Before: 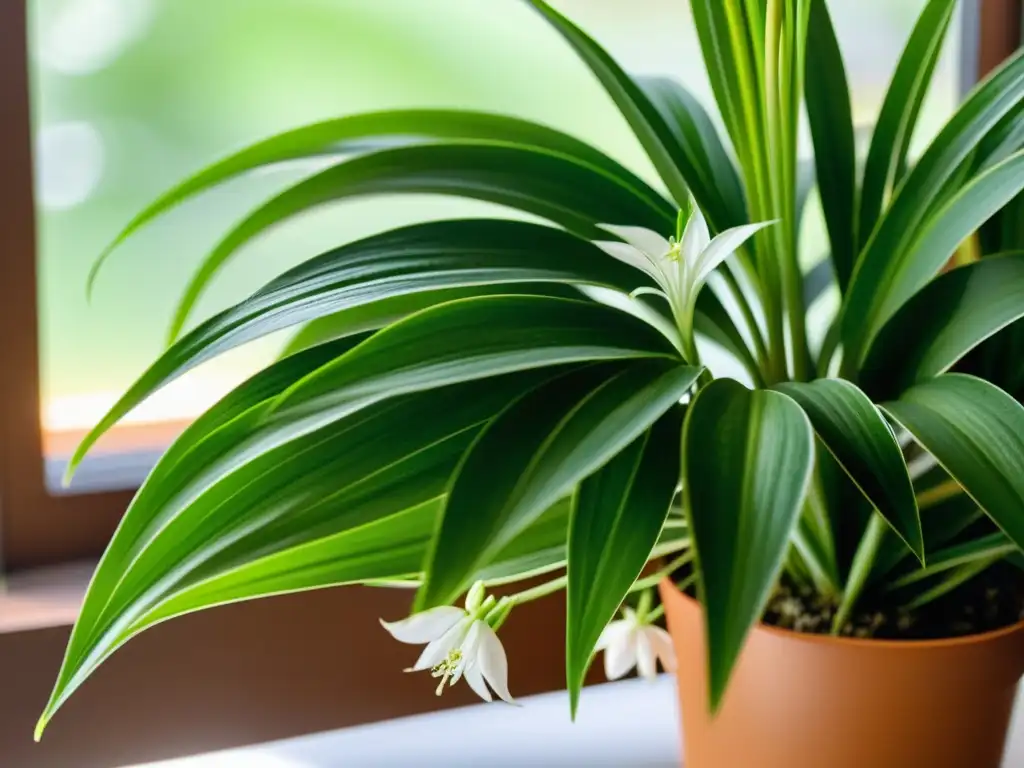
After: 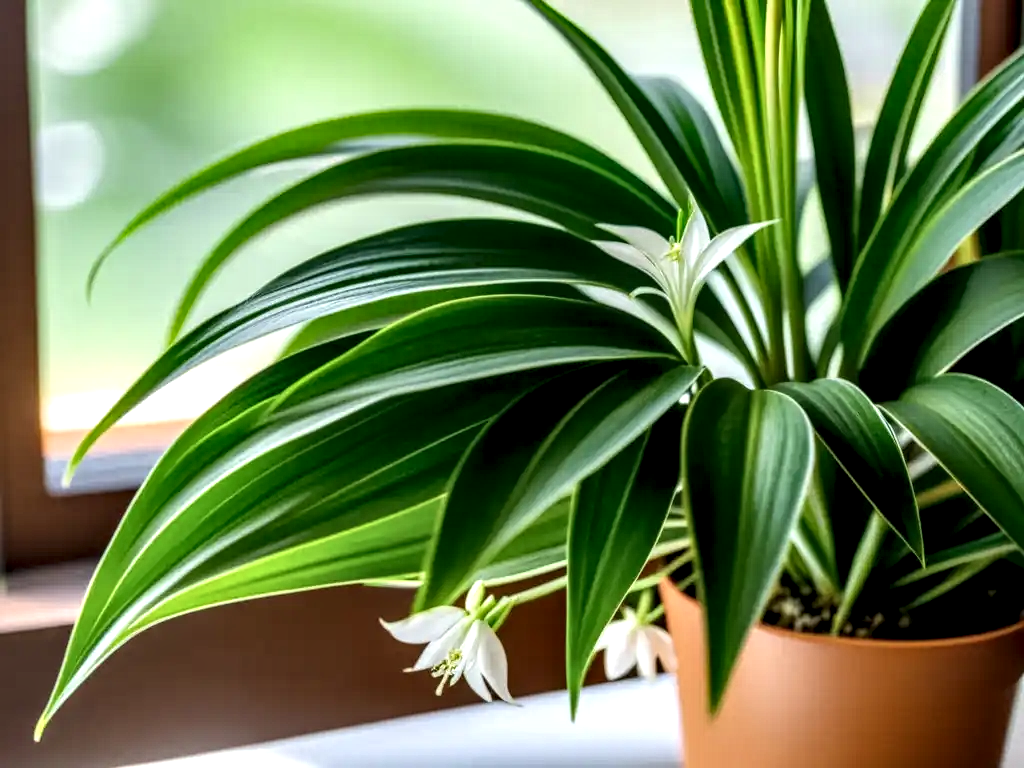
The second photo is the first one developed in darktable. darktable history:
local contrast: highlights 17%, detail 185%
